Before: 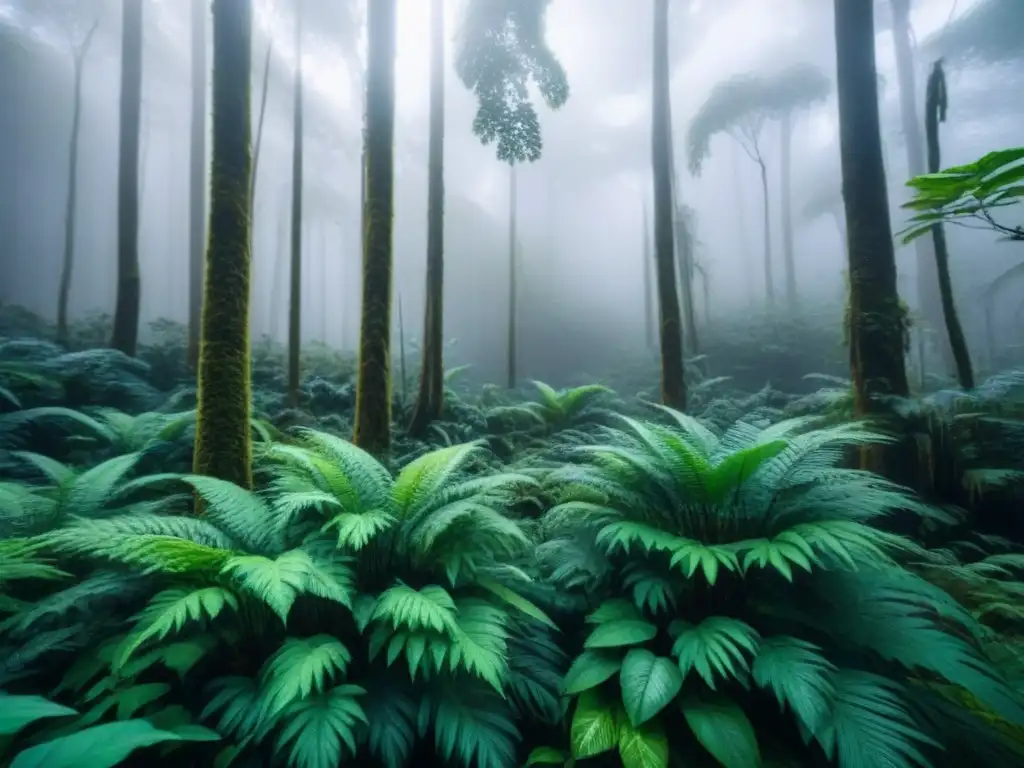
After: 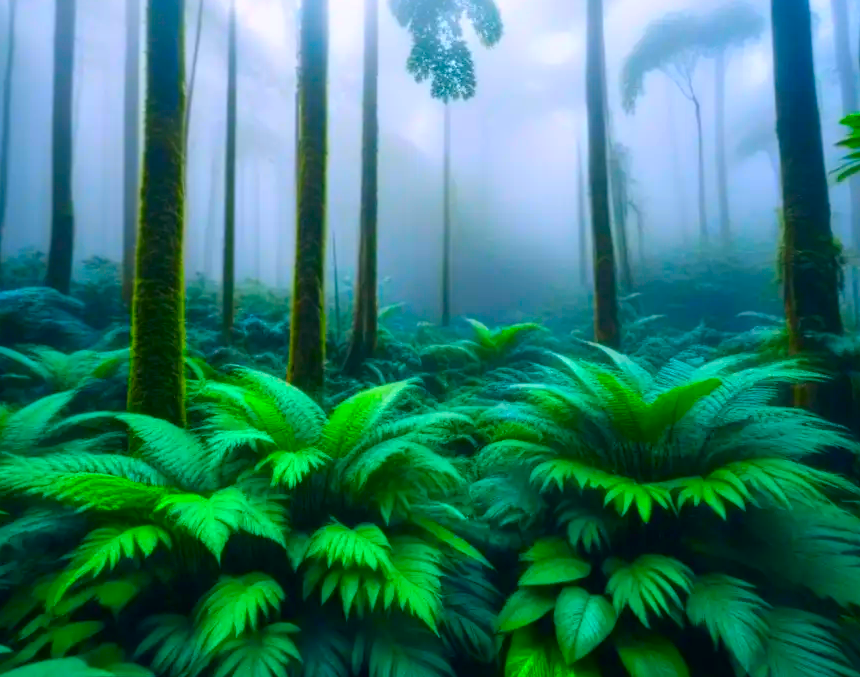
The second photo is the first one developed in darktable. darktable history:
crop: left 6.446%, top 8.188%, right 9.538%, bottom 3.548%
color correction: highlights a* 1.59, highlights b* -1.7, saturation 2.48
